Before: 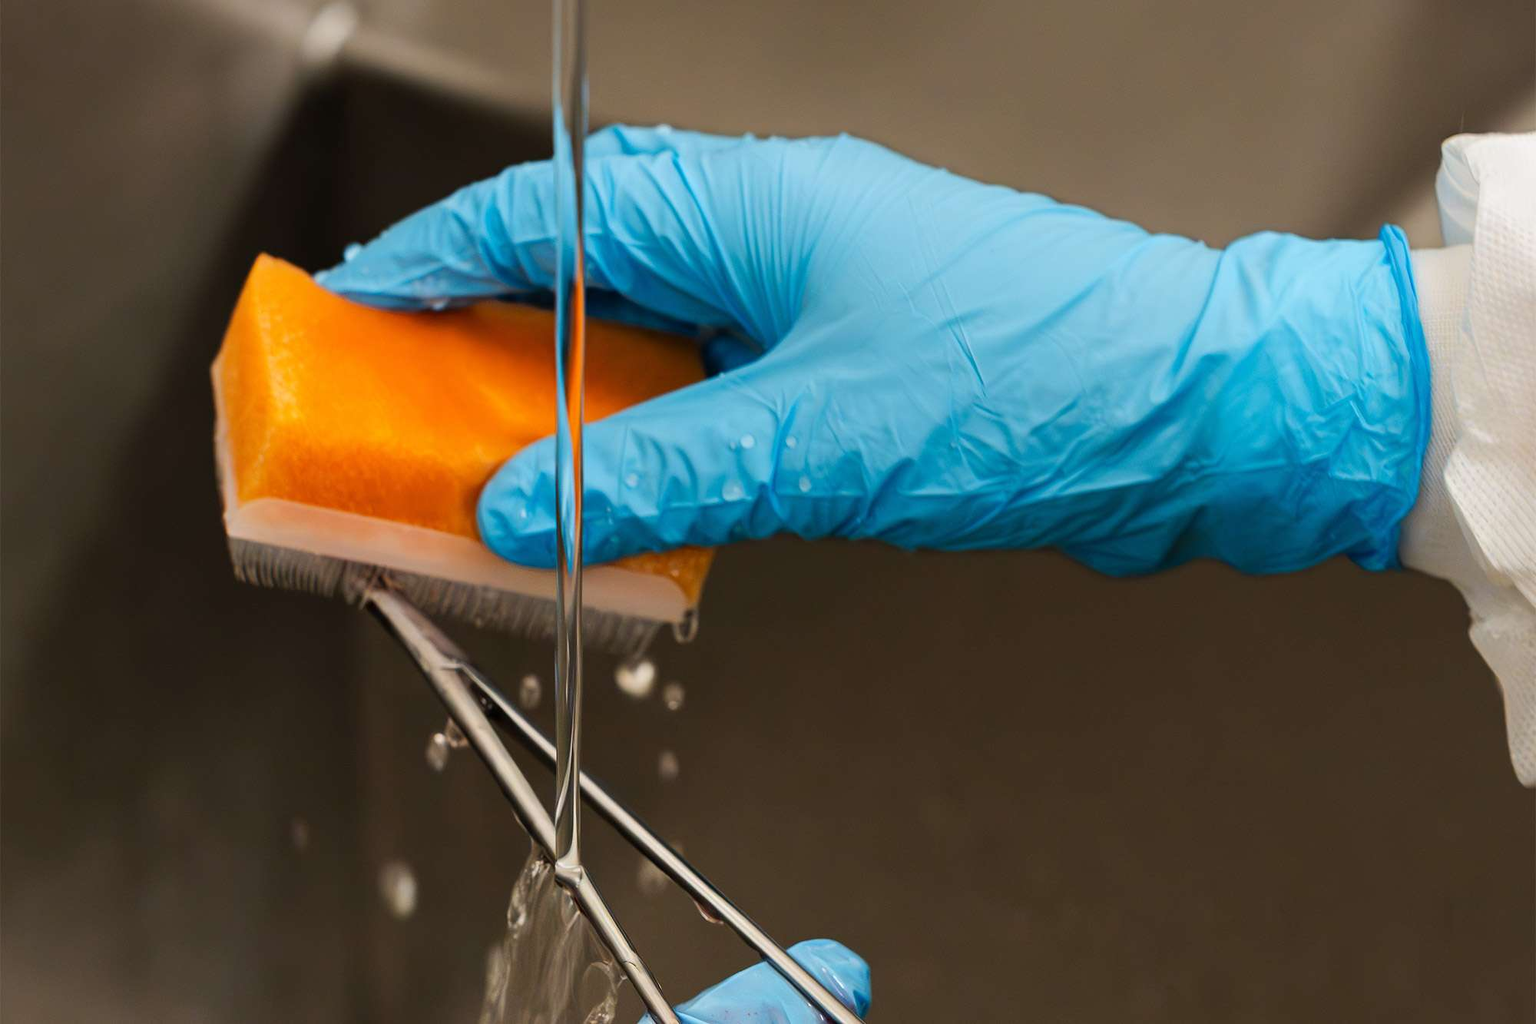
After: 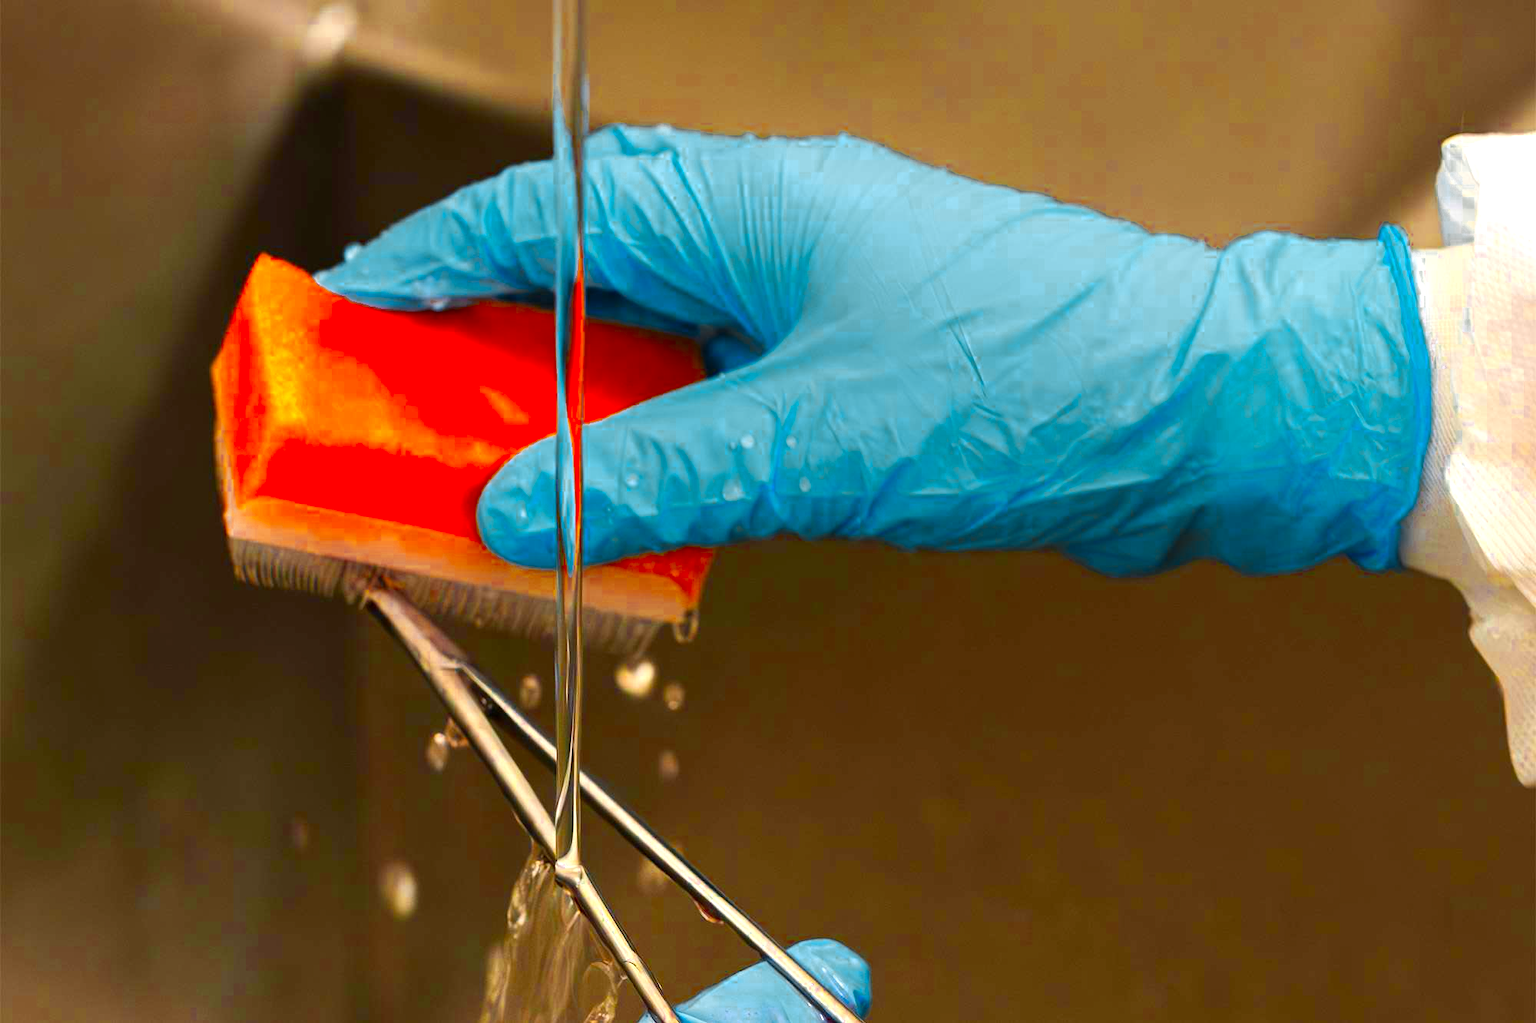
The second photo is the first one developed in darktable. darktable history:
exposure: black level correction 0, exposure 0.701 EV, compensate highlight preservation false
color correction: highlights b* 0.001, saturation 2.17
color zones: curves: ch0 [(0.035, 0.242) (0.25, 0.5) (0.384, 0.214) (0.488, 0.255) (0.75, 0.5)]; ch1 [(0.063, 0.379) (0.25, 0.5) (0.354, 0.201) (0.489, 0.085) (0.729, 0.271)]; ch2 [(0.25, 0.5) (0.38, 0.517) (0.442, 0.51) (0.735, 0.456)]
